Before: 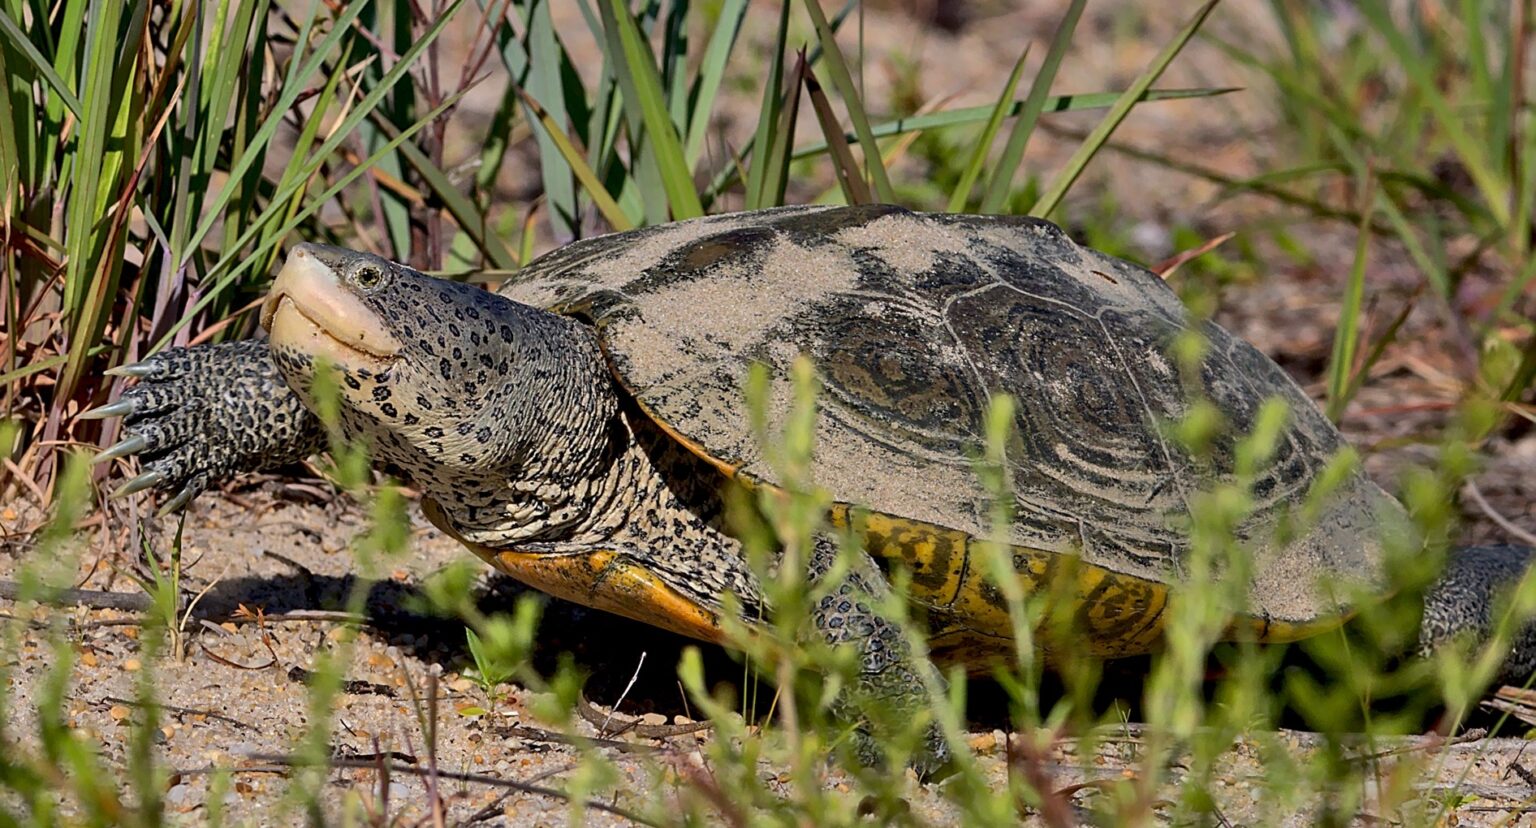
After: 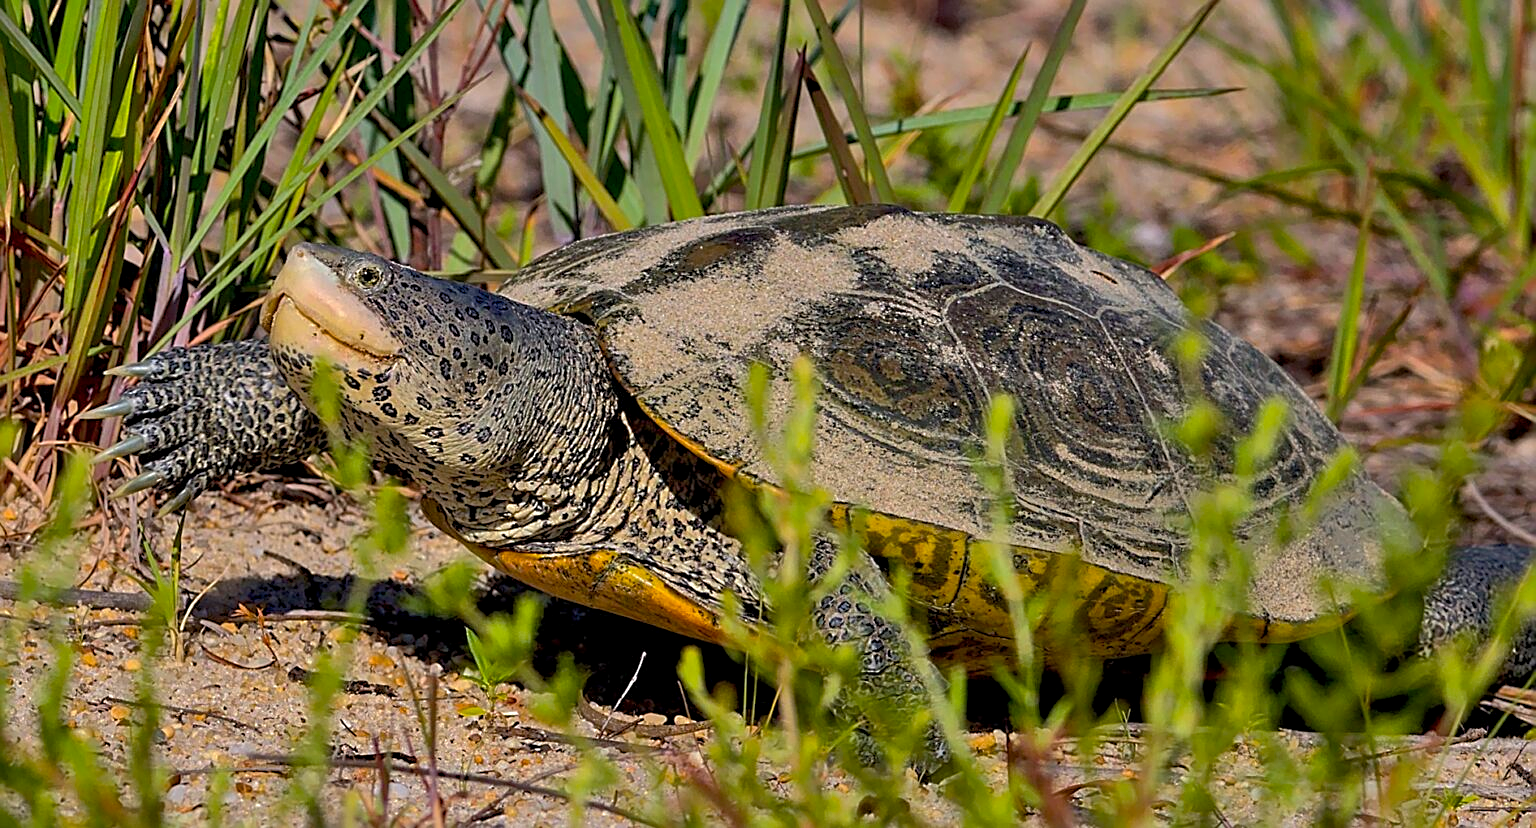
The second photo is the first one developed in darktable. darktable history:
local contrast: highlights 103%, shadows 101%, detail 120%, midtone range 0.2
sharpen: on, module defaults
color balance rgb: perceptual saturation grading › global saturation 25.835%, global vibrance 20%
shadows and highlights: on, module defaults
